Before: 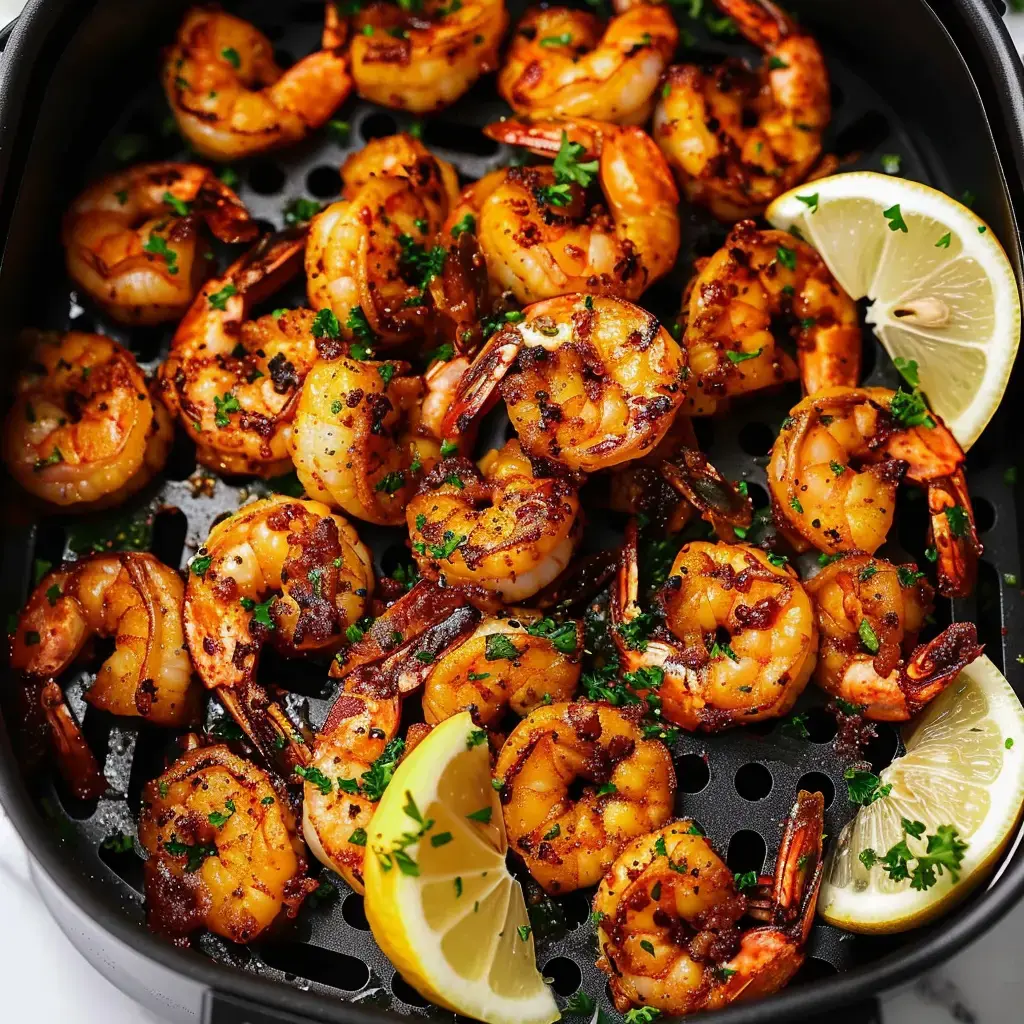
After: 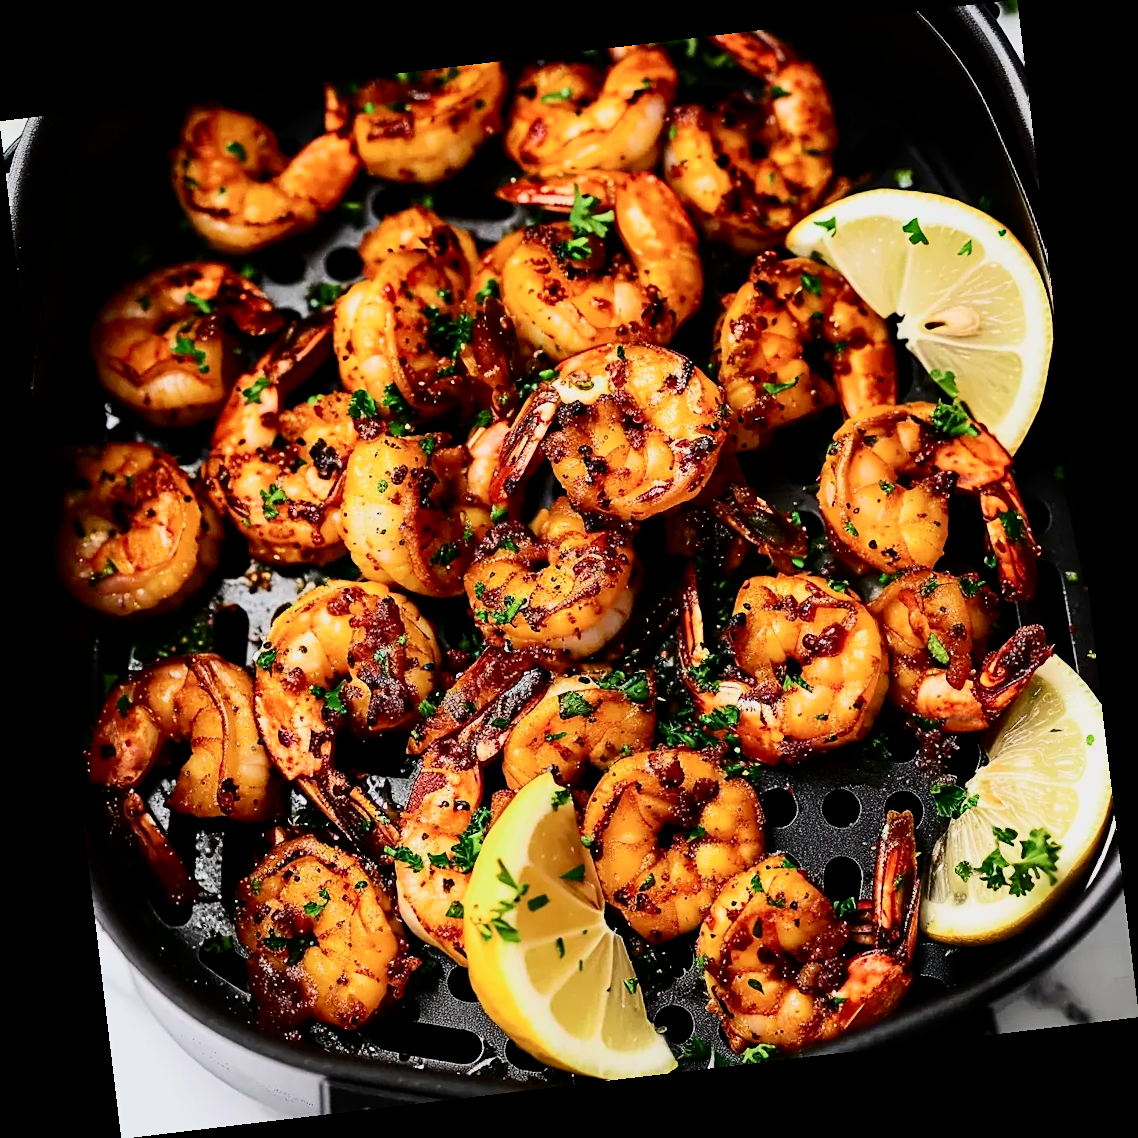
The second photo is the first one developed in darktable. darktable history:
sharpen: amount 0.2
exposure: black level correction 0, exposure 0.5 EV, compensate highlight preservation false
rotate and perspective: rotation -6.83°, automatic cropping off
contrast brightness saturation: contrast 0.28
filmic rgb: black relative exposure -7.15 EV, white relative exposure 5.36 EV, hardness 3.02, color science v6 (2022)
